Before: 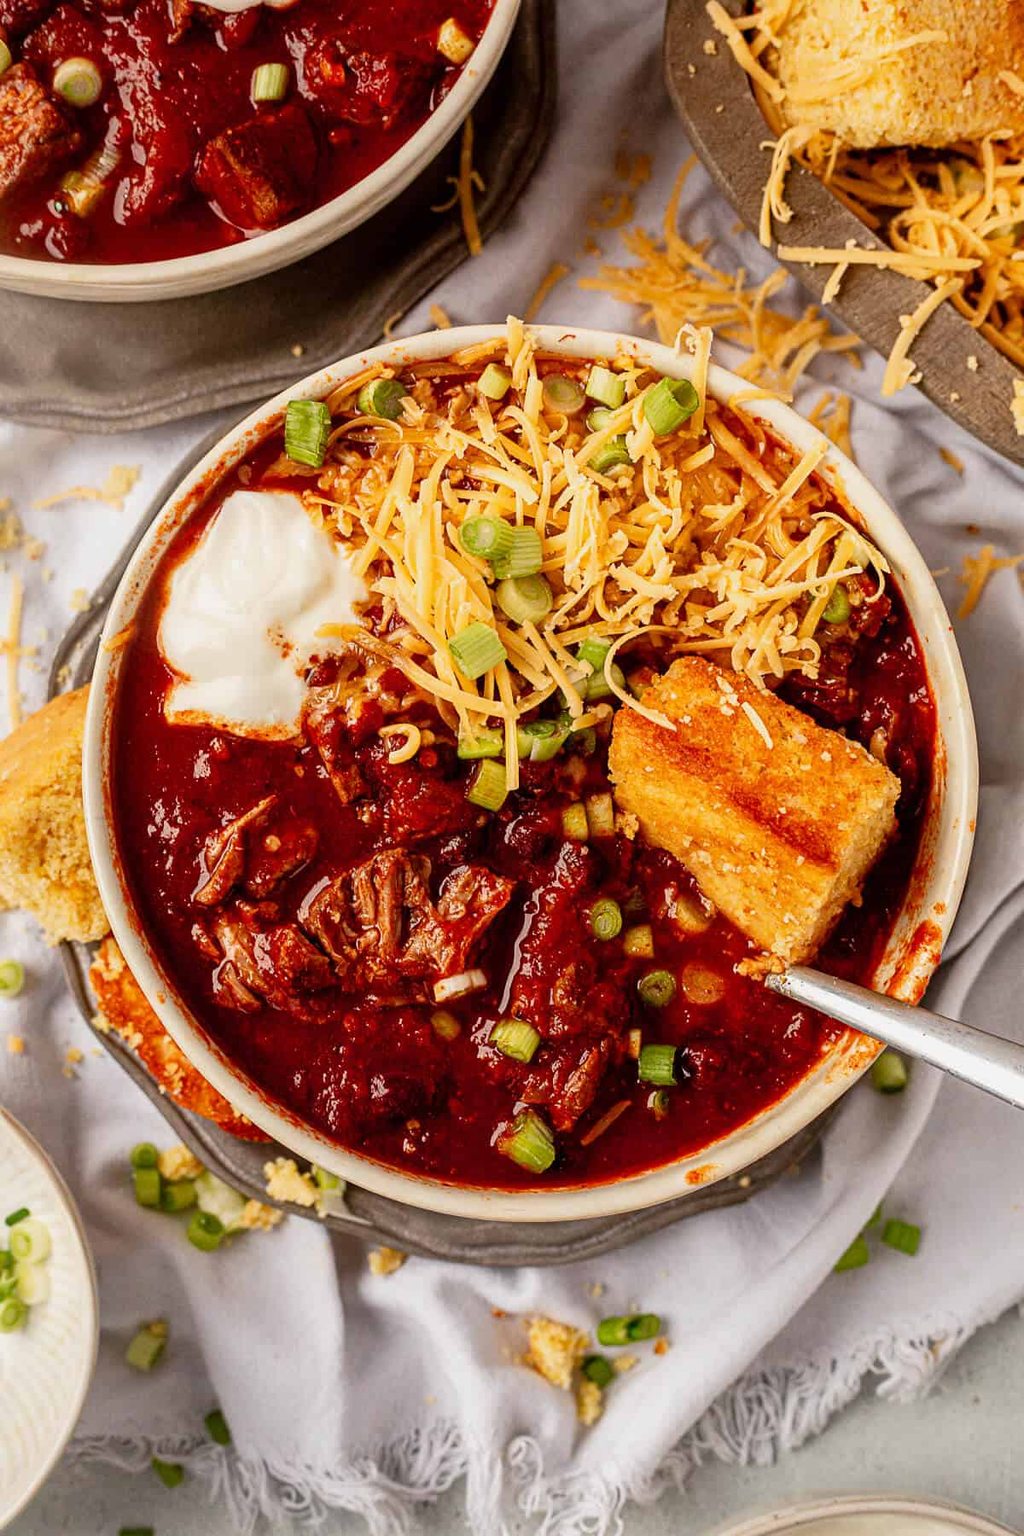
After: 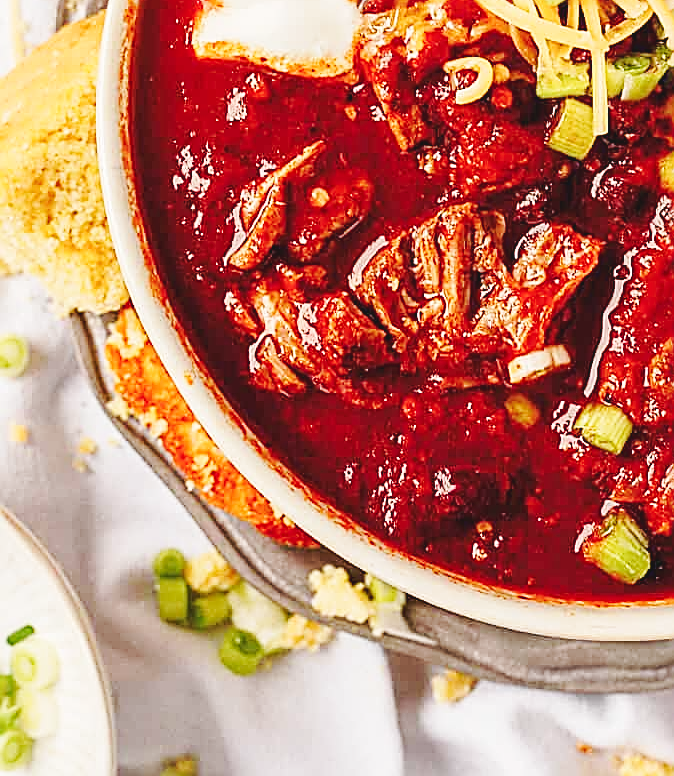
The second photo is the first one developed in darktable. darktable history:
sharpen: amount 1.006
crop: top 43.979%, right 43.768%, bottom 12.907%
base curve: curves: ch0 [(0, 0.007) (0.028, 0.063) (0.121, 0.311) (0.46, 0.743) (0.859, 0.957) (1, 1)], preserve colors none
